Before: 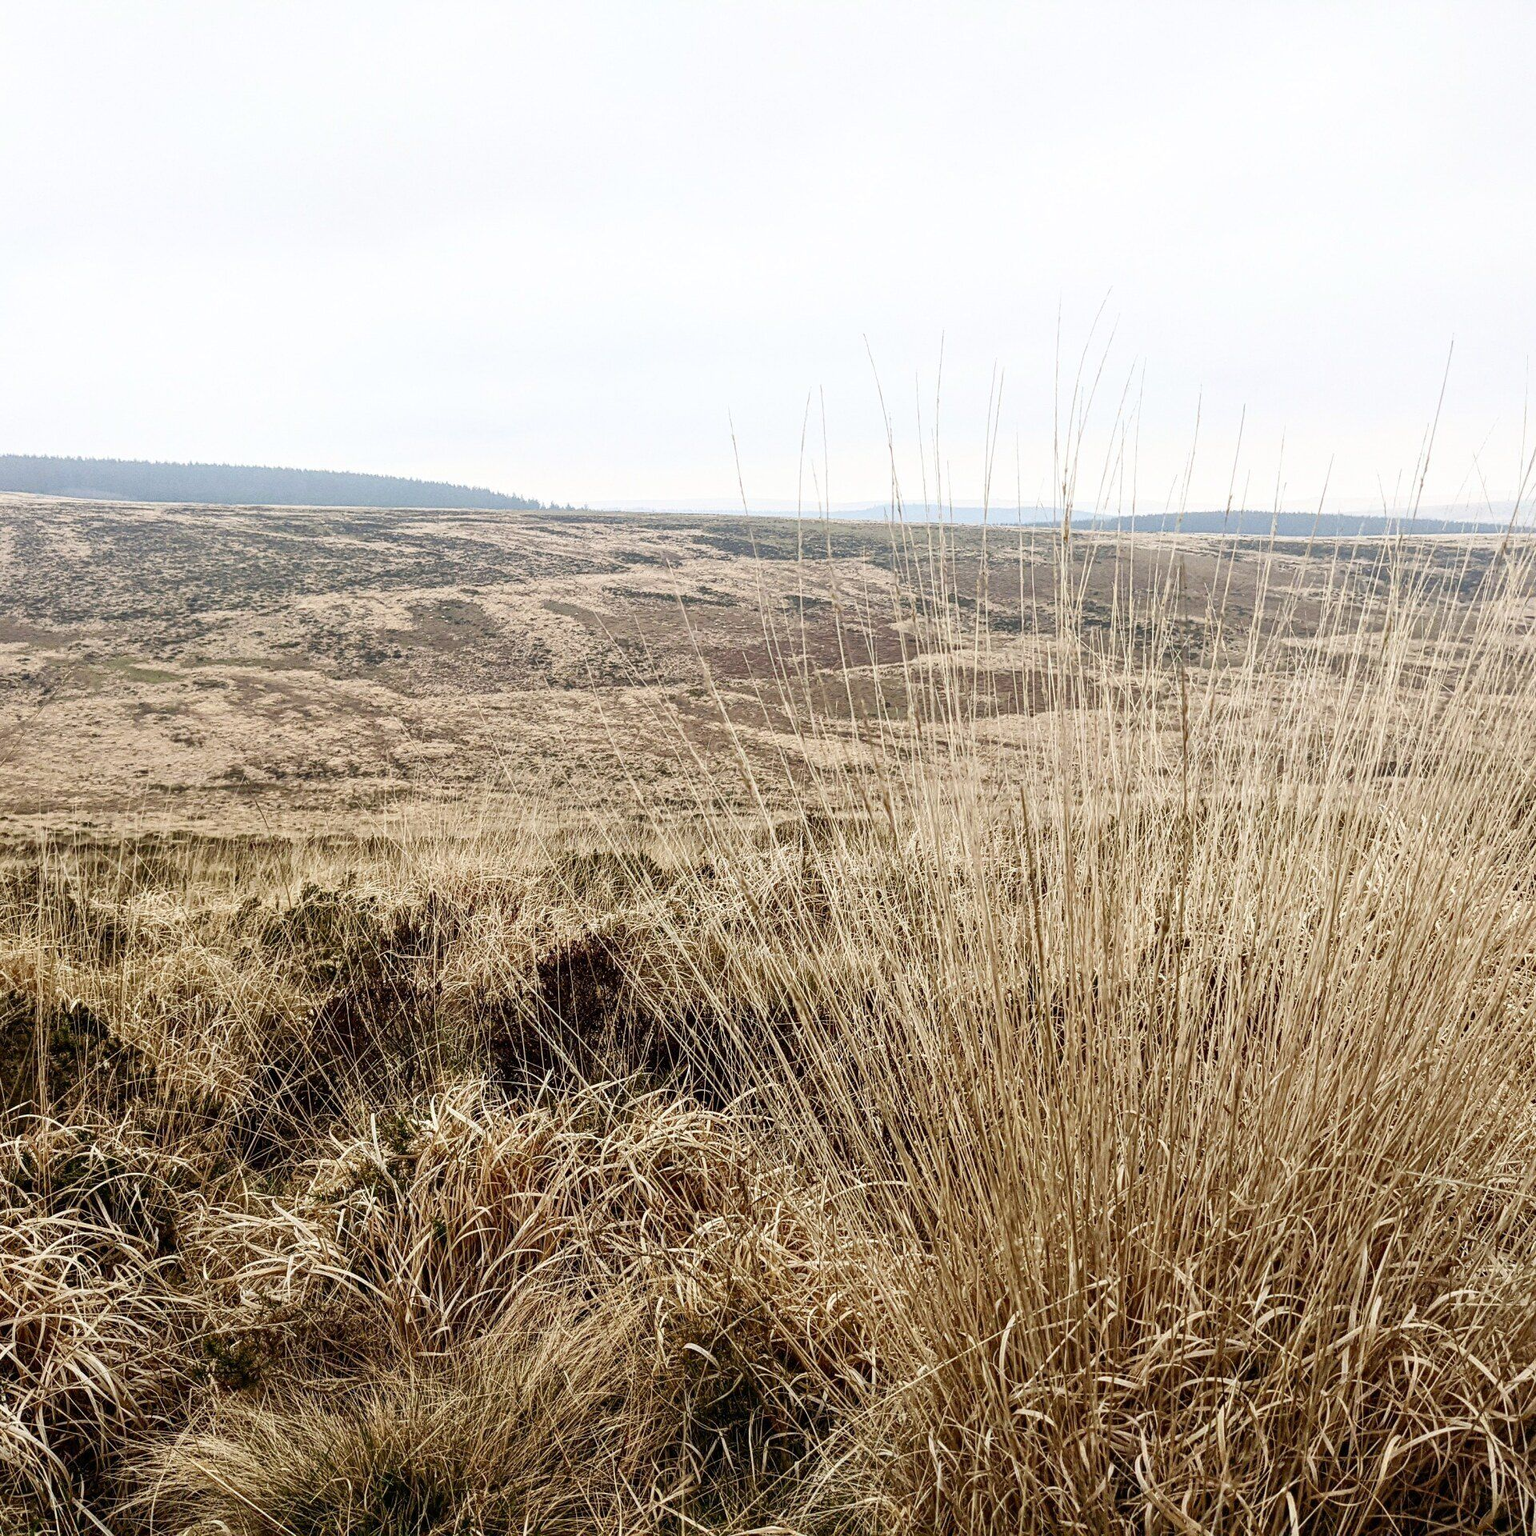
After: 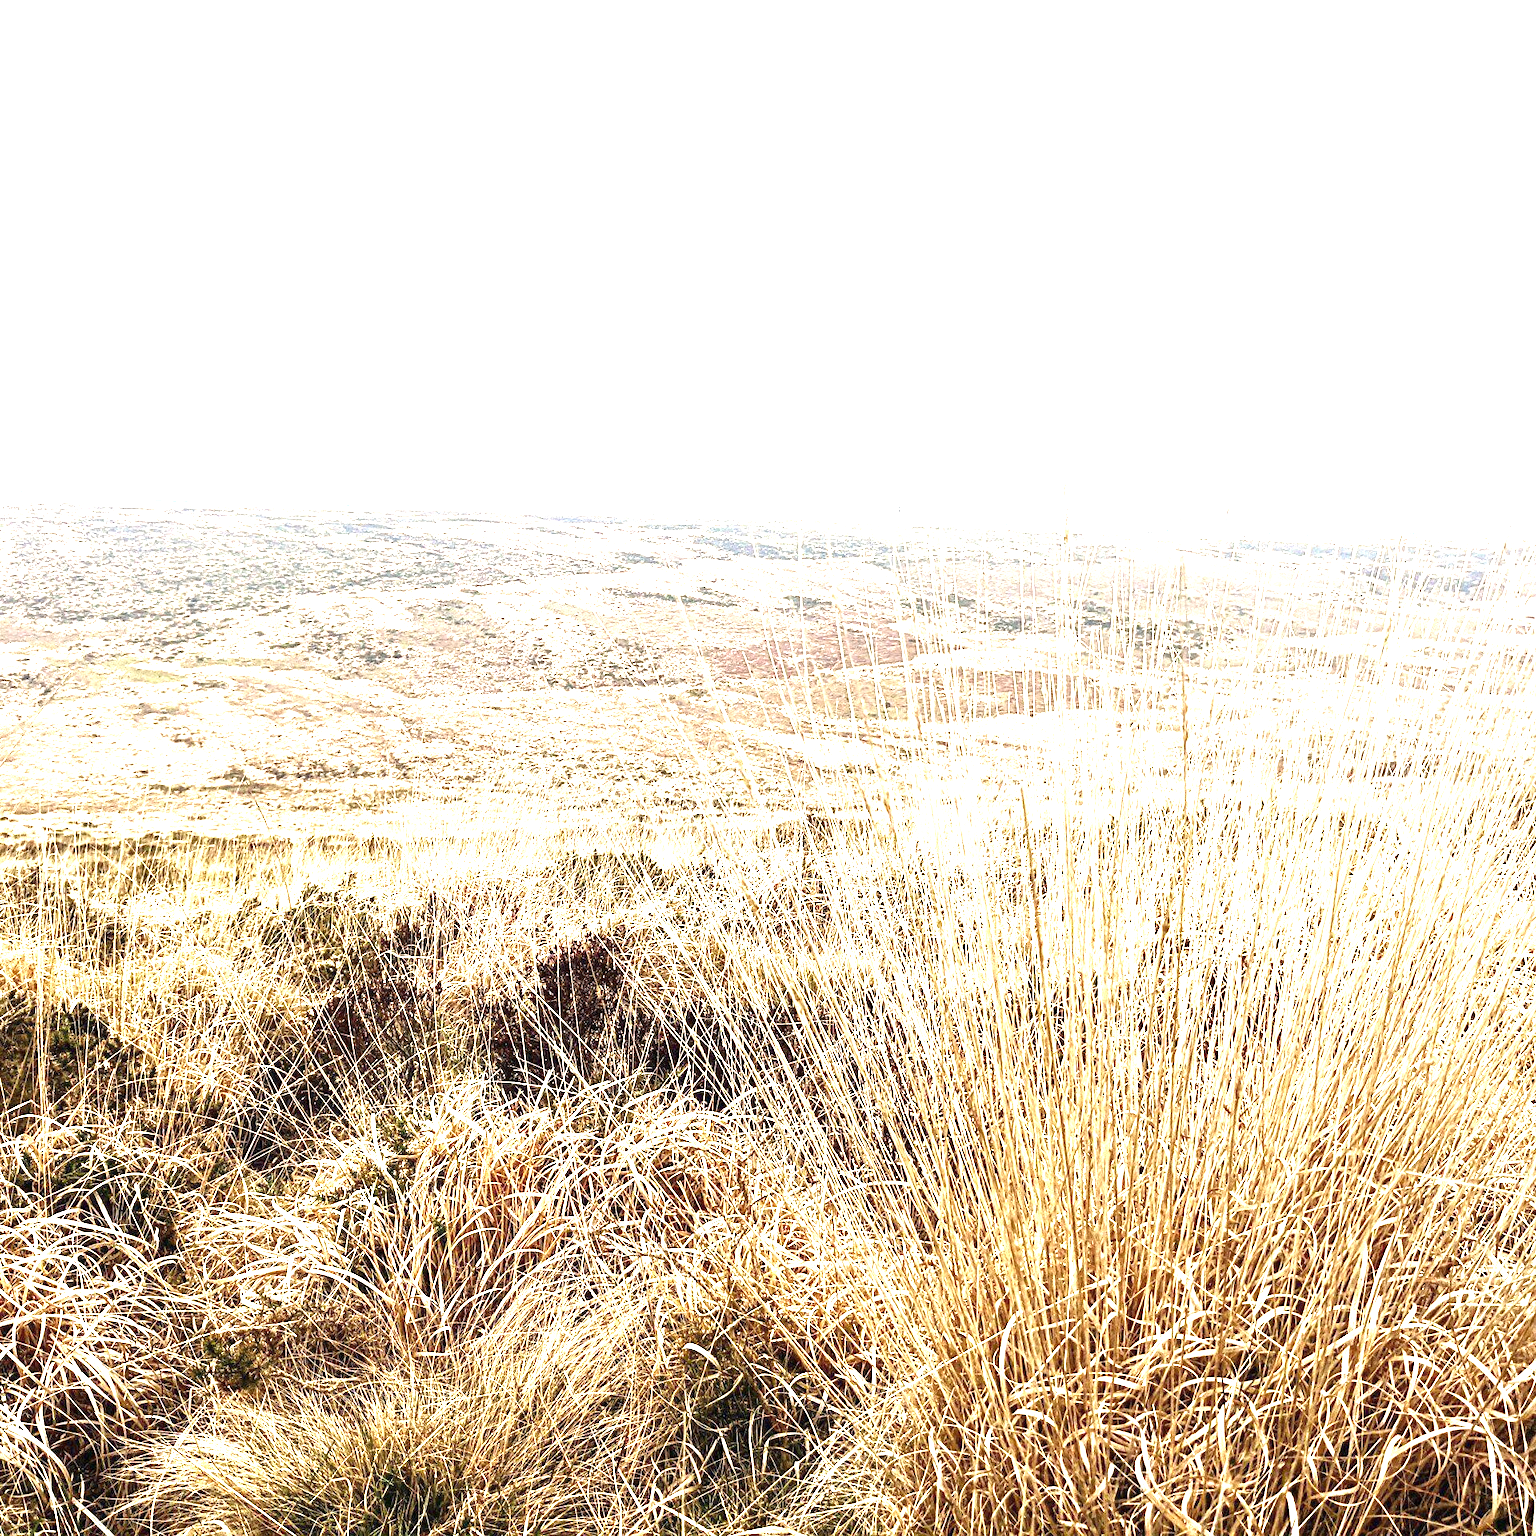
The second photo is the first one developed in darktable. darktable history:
exposure: black level correction 0, exposure 2.09 EV, compensate exposure bias true, compensate highlight preservation false
